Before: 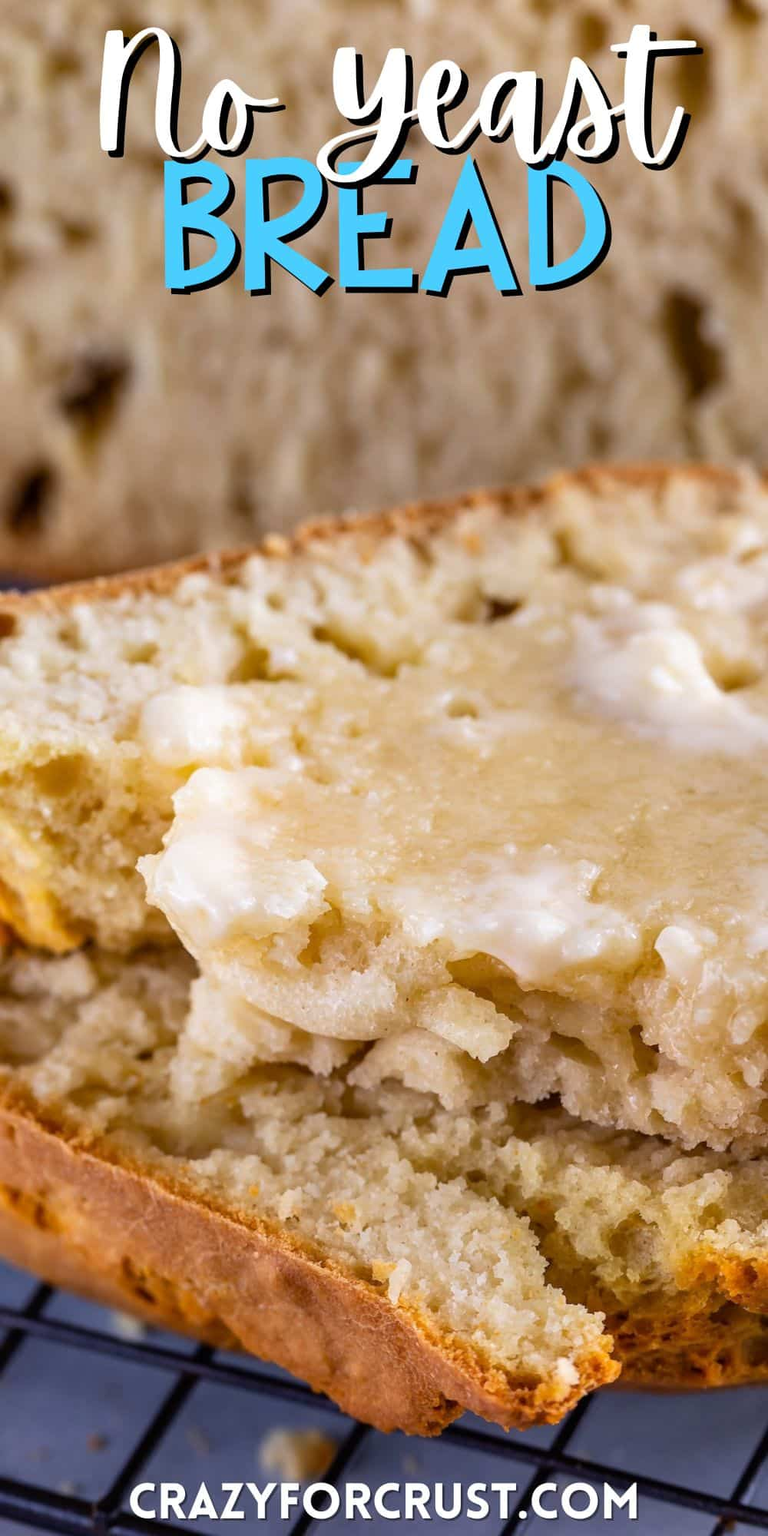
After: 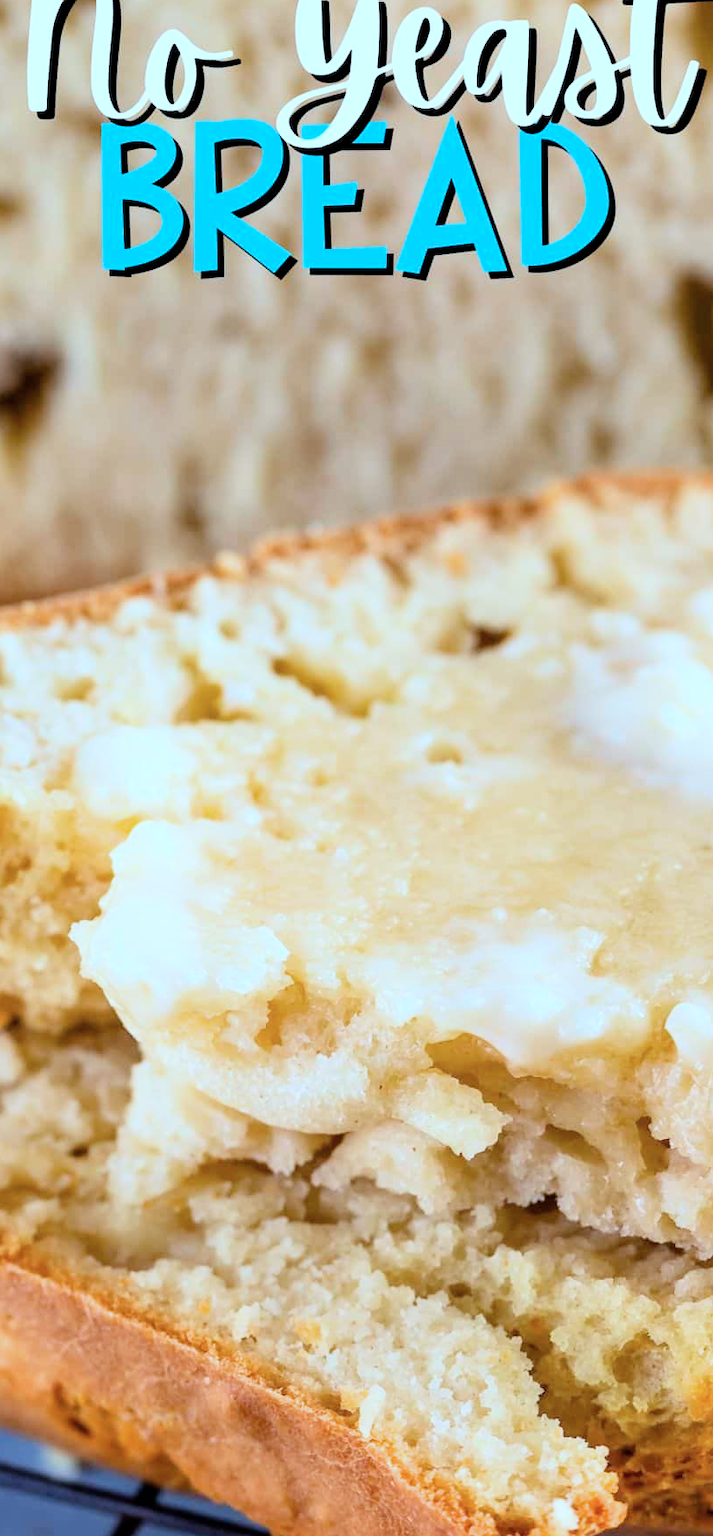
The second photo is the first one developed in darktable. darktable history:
crop: left 9.936%, top 3.532%, right 9.216%, bottom 9.455%
color correction: highlights a* -11.44, highlights b* -15.01
exposure: black level correction 0.001, exposure 0.954 EV, compensate highlight preservation false
filmic rgb: black relative exposure -8 EV, white relative exposure 4.02 EV, hardness 4.18, color science v6 (2022)
